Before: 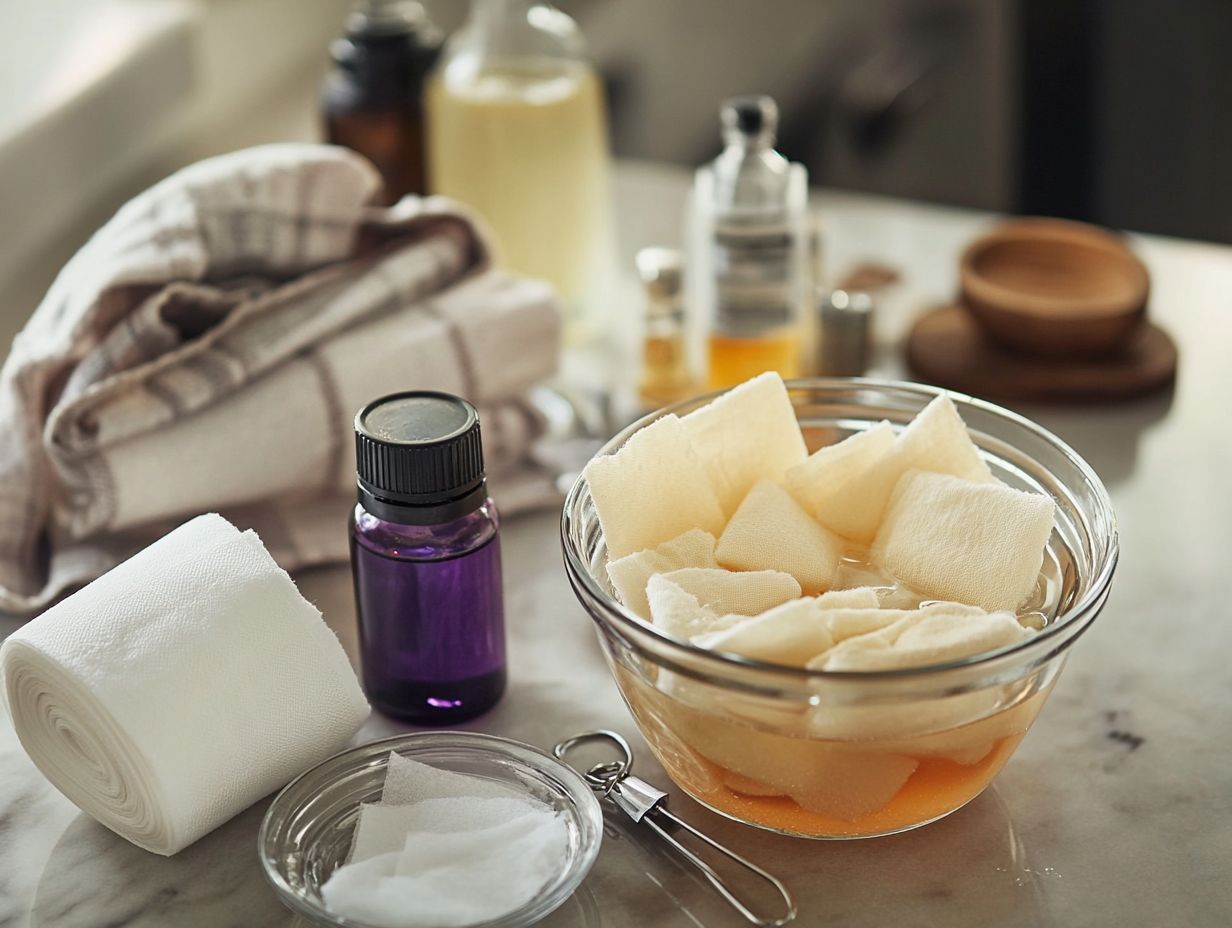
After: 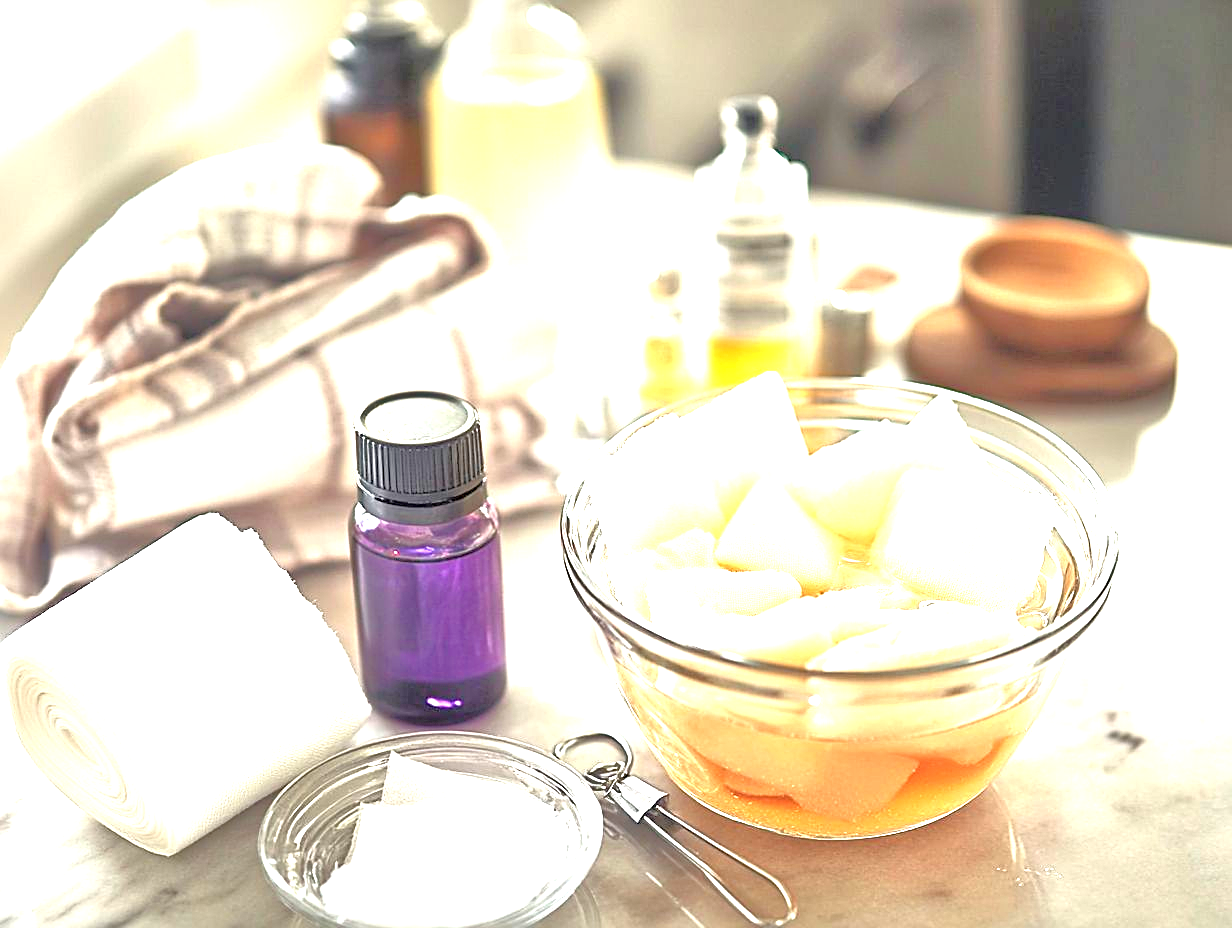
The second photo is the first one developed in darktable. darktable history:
tone equalizer: -7 EV 0.15 EV, -6 EV 0.6 EV, -5 EV 1.15 EV, -4 EV 1.33 EV, -3 EV 1.15 EV, -2 EV 0.6 EV, -1 EV 0.15 EV, mask exposure compensation -0.5 EV
exposure: black level correction 0, exposure 2 EV, compensate highlight preservation false
sharpen: on, module defaults
